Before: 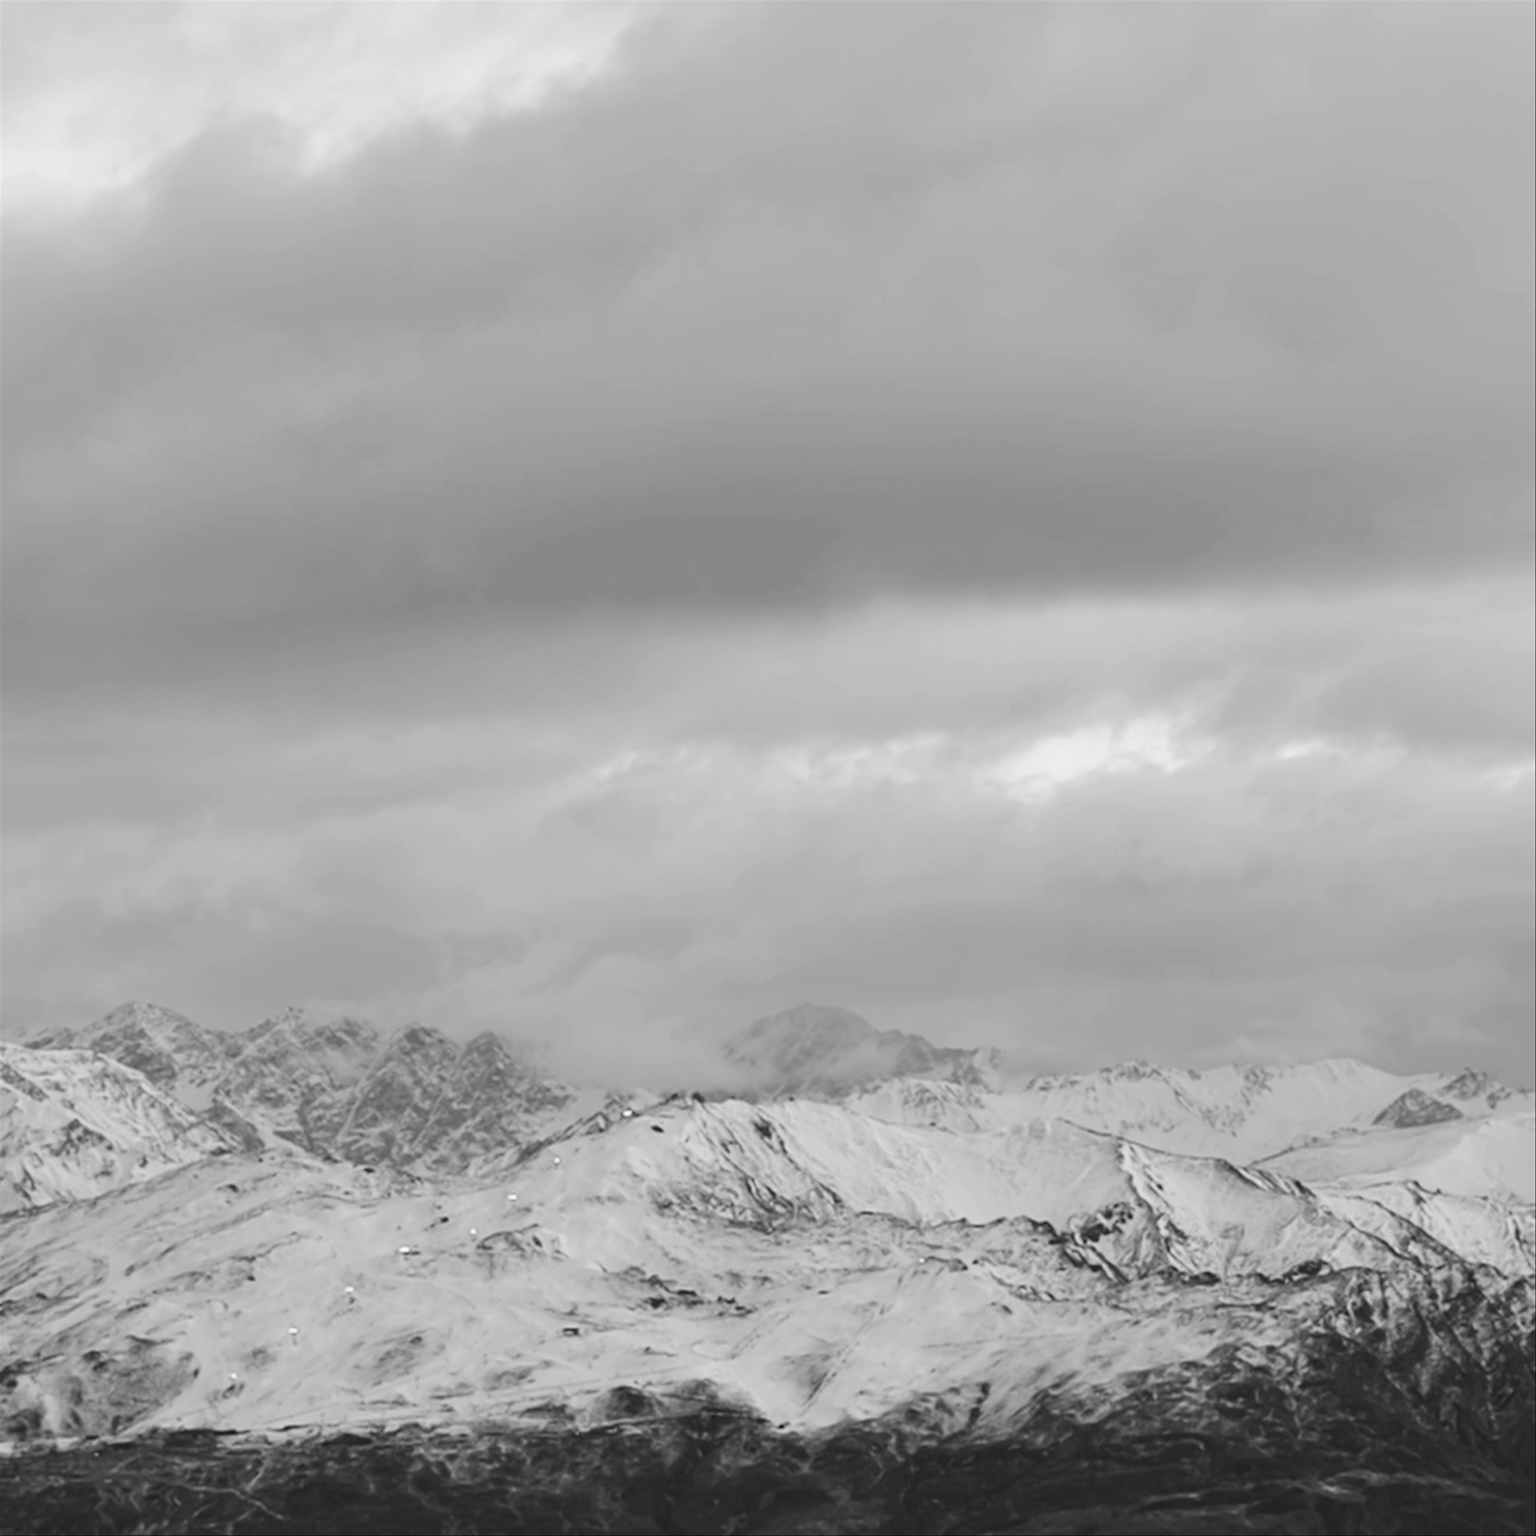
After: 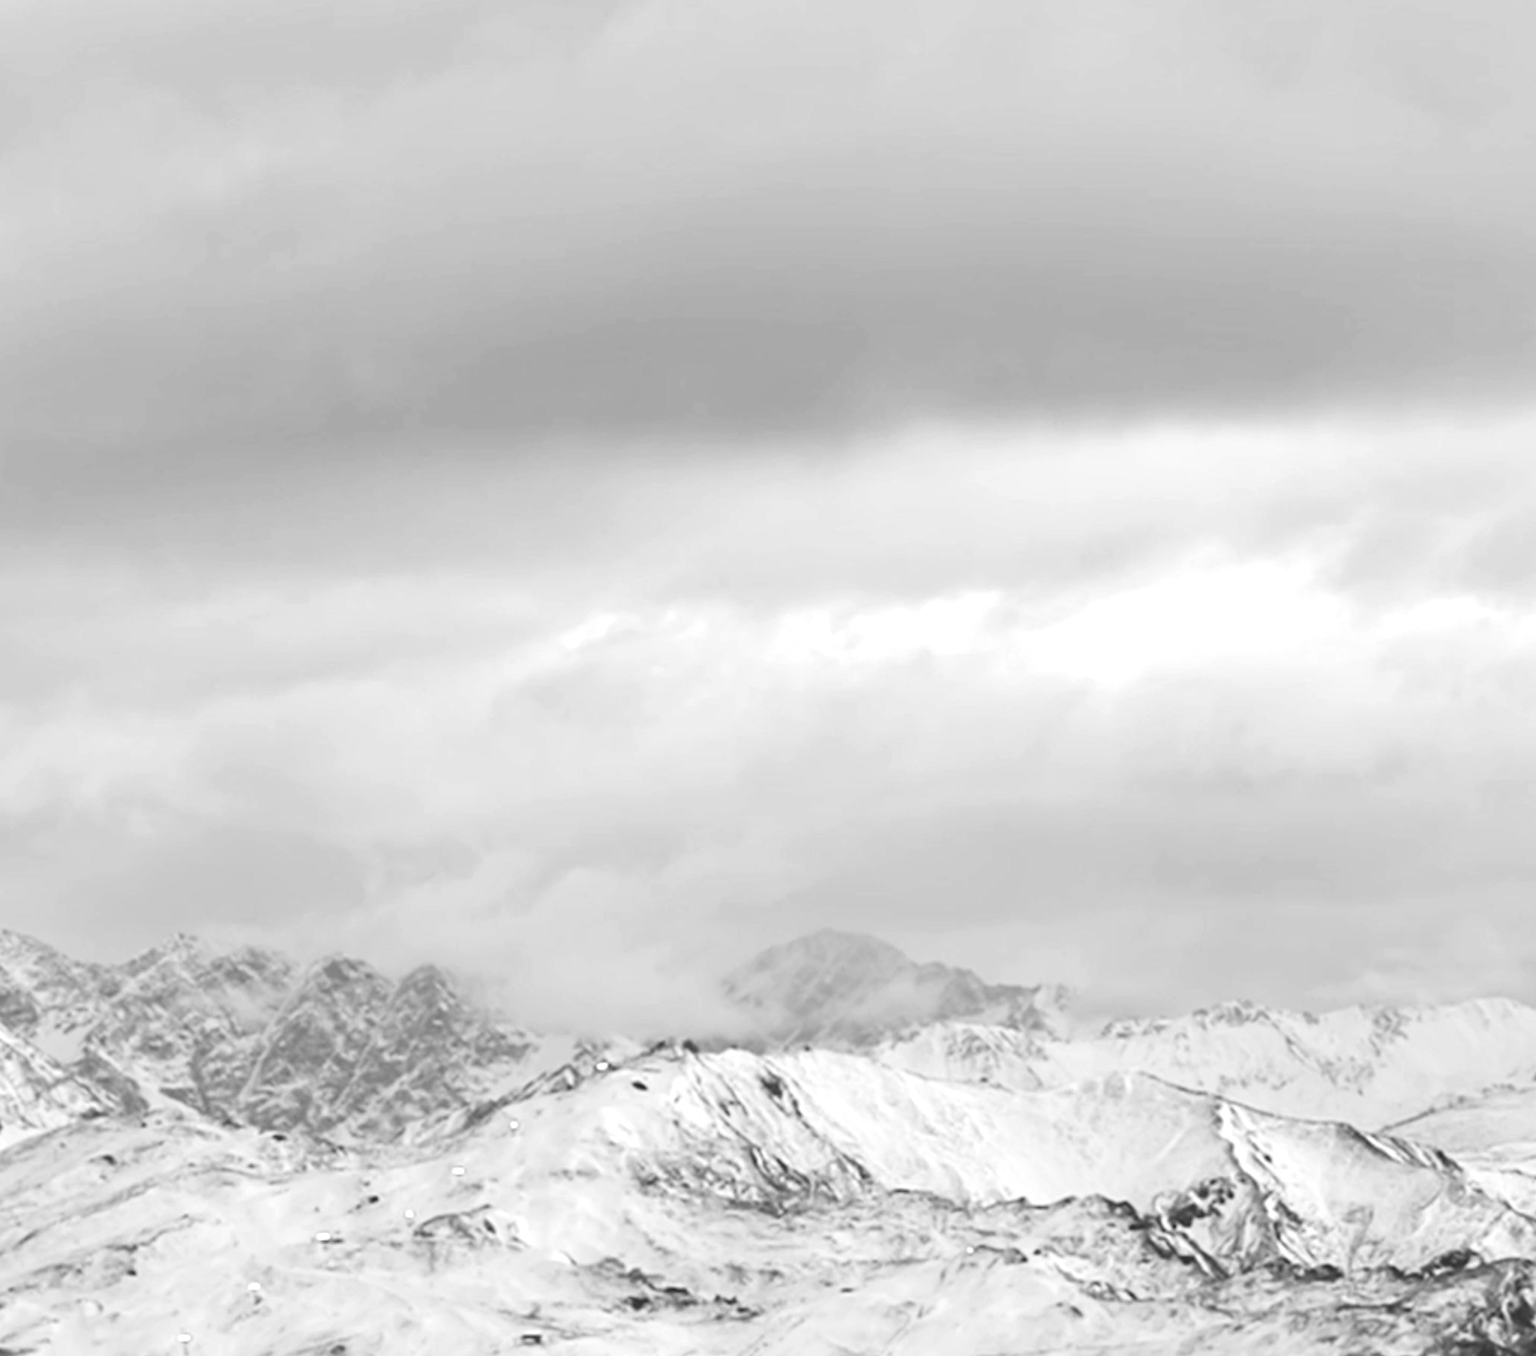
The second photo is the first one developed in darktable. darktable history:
crop: left 9.494%, top 16.991%, right 10.501%, bottom 12.35%
exposure: black level correction 0, exposure 0.696 EV, compensate highlight preservation false
